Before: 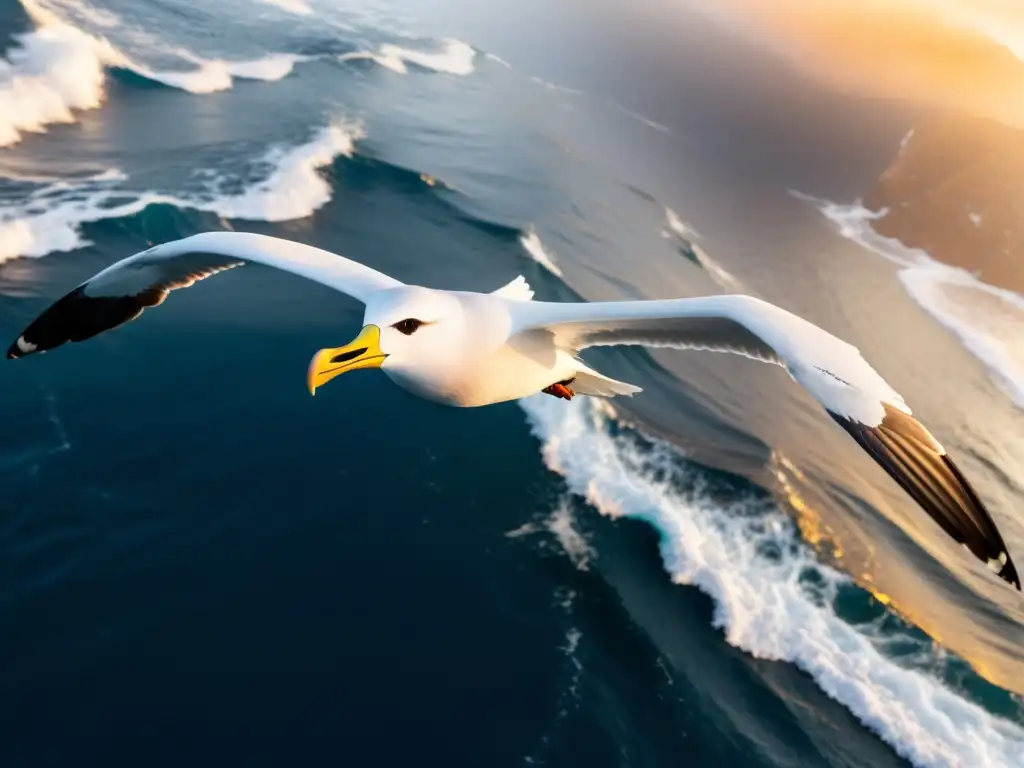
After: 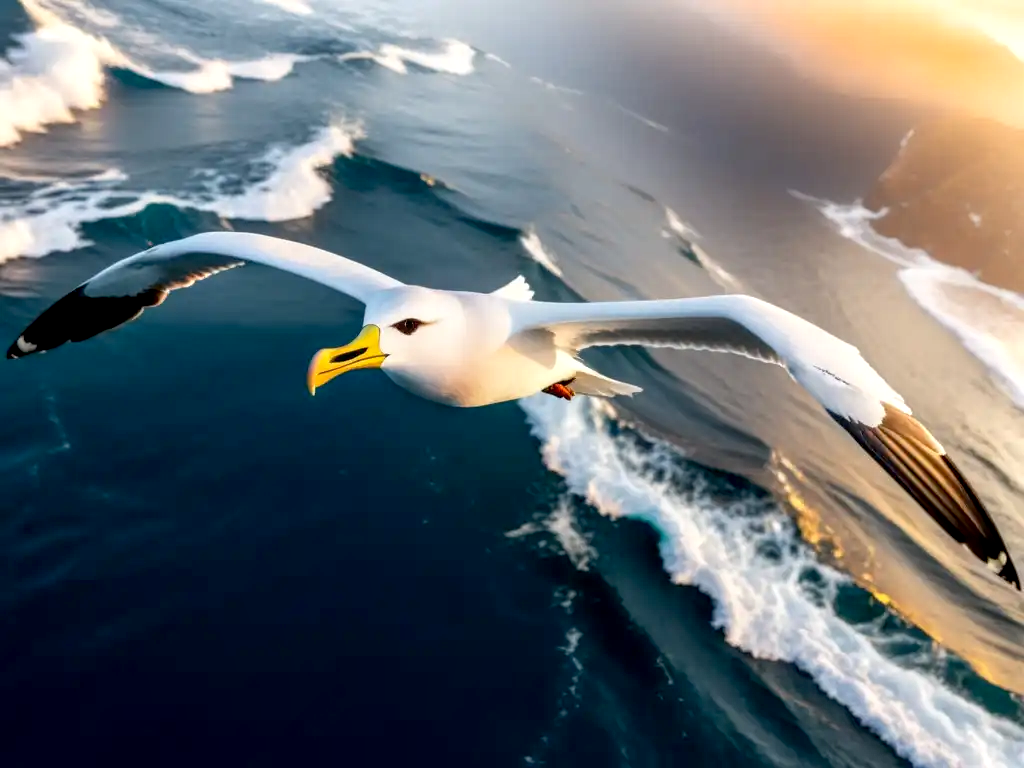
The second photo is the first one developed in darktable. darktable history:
local contrast: on, module defaults
exposure: black level correction 0.007, exposure 0.159 EV, compensate highlight preservation false
